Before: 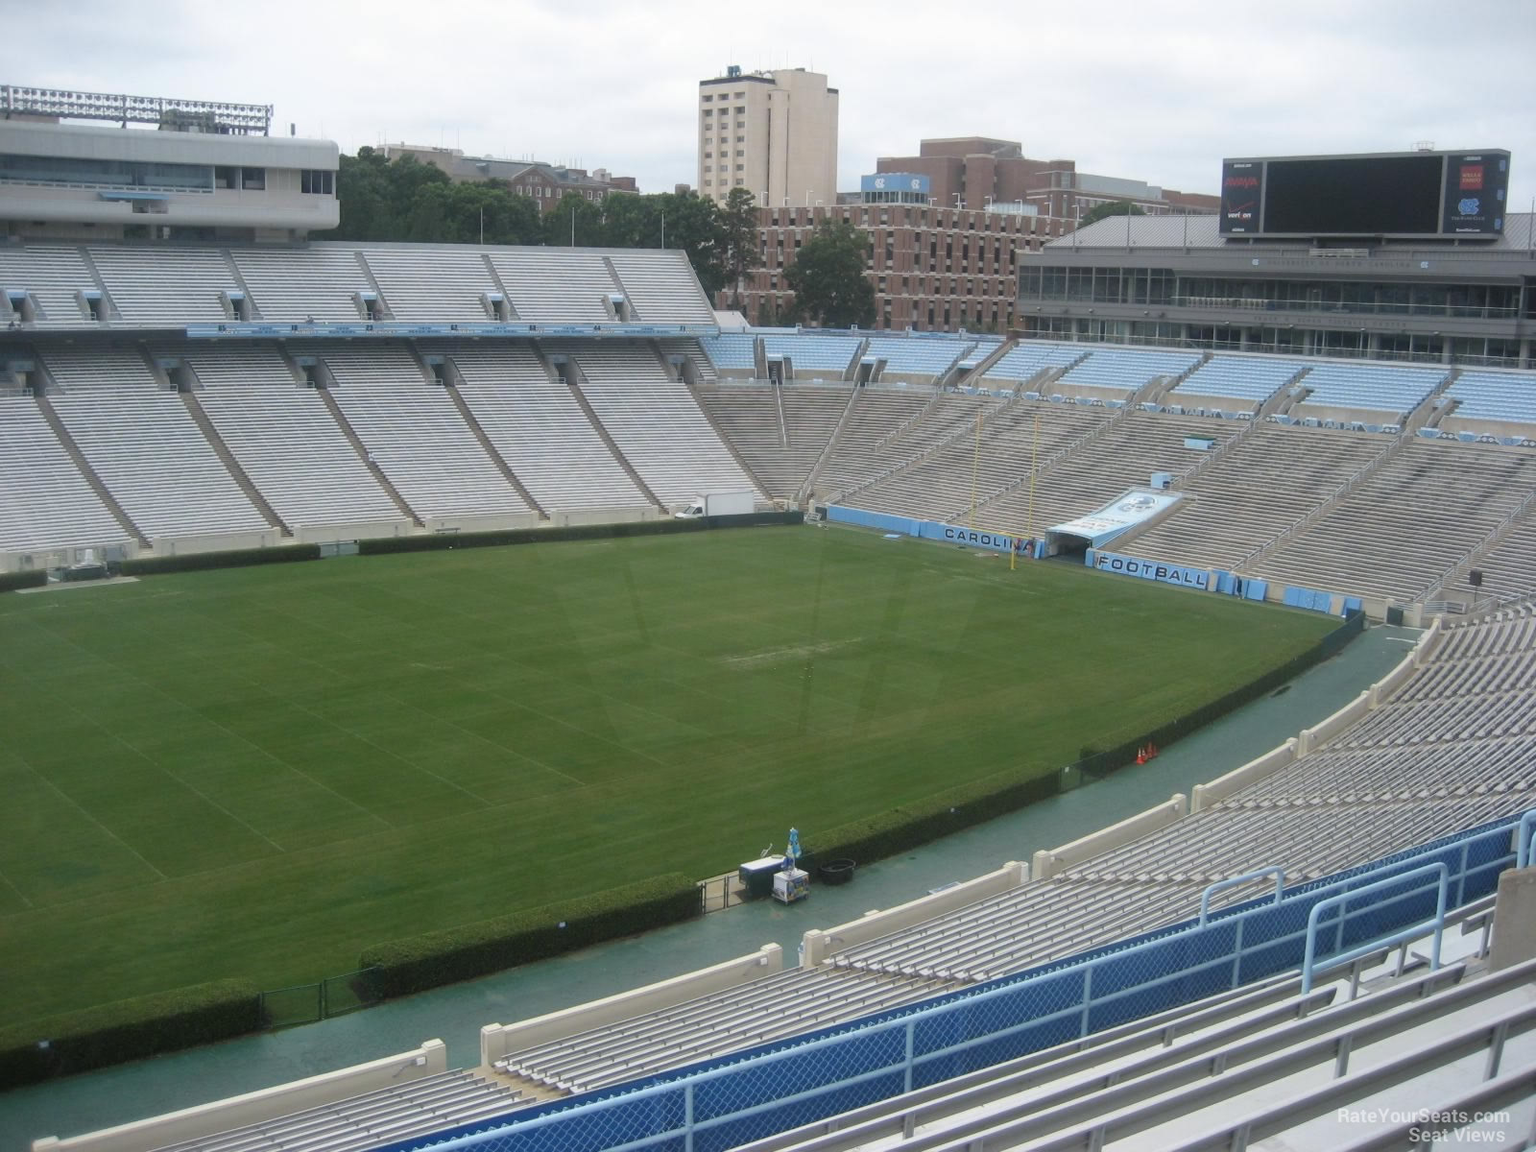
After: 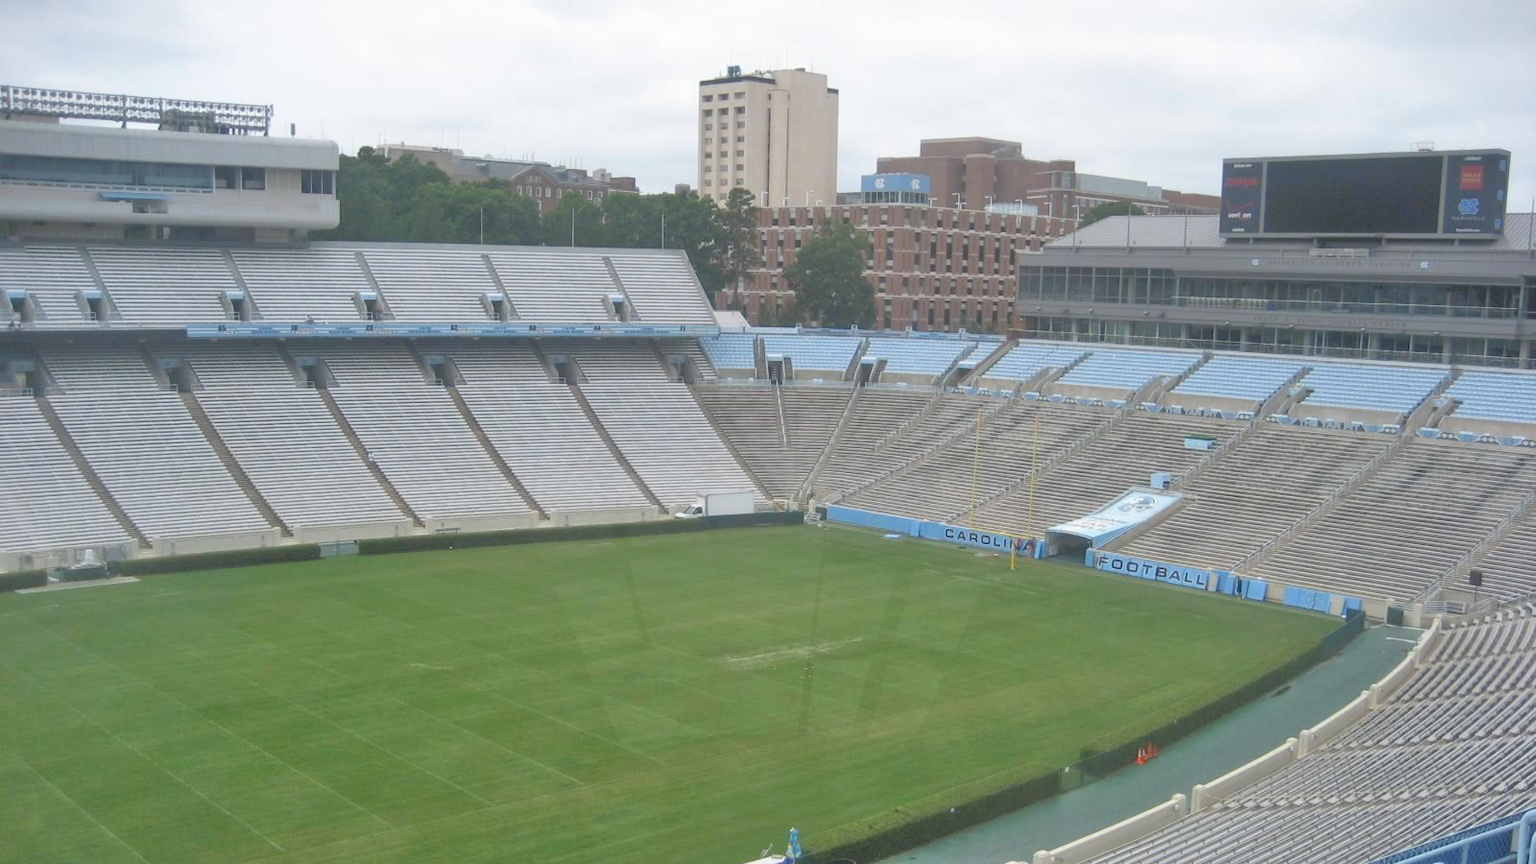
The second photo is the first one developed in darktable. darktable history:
crop: bottom 24.991%
tone equalizer: -7 EV 0.163 EV, -6 EV 0.631 EV, -5 EV 1.12 EV, -4 EV 1.37 EV, -3 EV 1.12 EV, -2 EV 0.6 EV, -1 EV 0.166 EV
